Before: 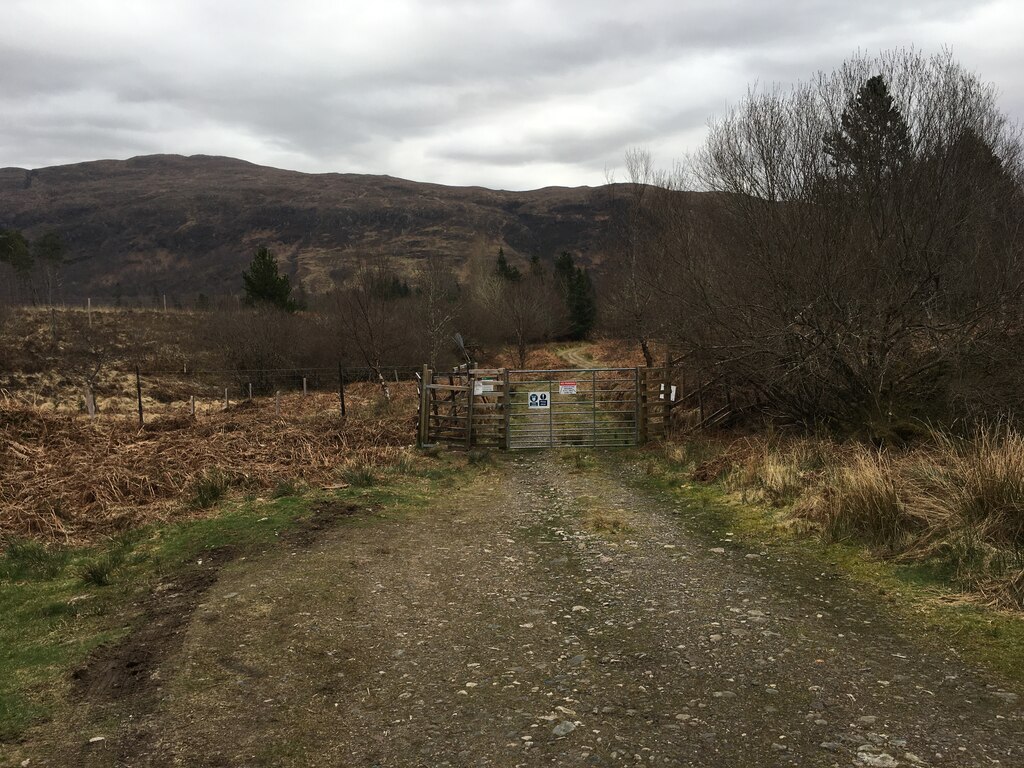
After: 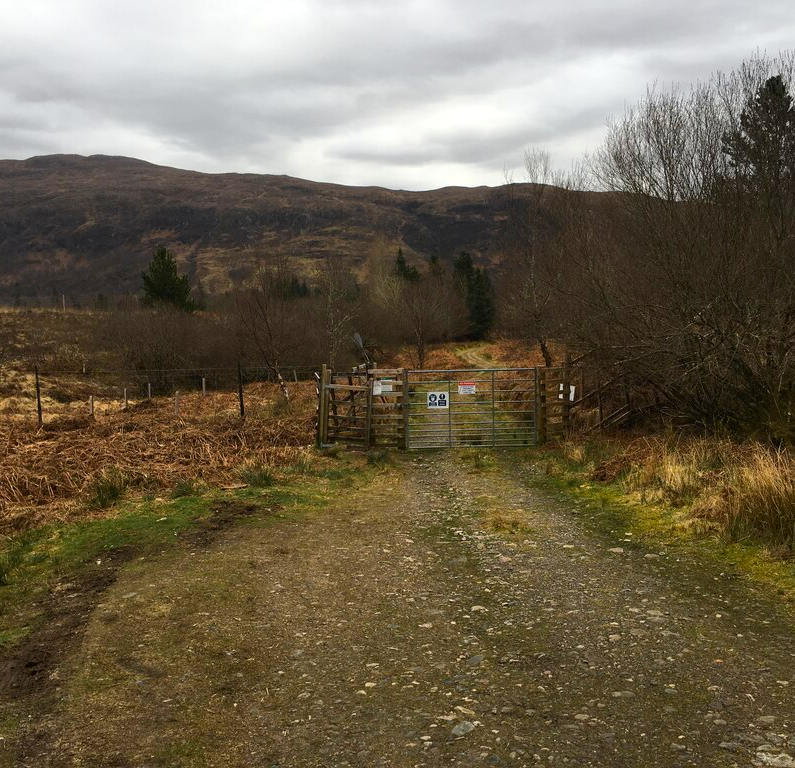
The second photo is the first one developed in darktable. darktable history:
color zones: curves: ch0 [(0, 0.511) (0.143, 0.531) (0.286, 0.56) (0.429, 0.5) (0.571, 0.5) (0.714, 0.5) (0.857, 0.5) (1, 0.5)]; ch1 [(0, 0.525) (0.143, 0.705) (0.286, 0.715) (0.429, 0.35) (0.571, 0.35) (0.714, 0.35) (0.857, 0.4) (1, 0.4)]; ch2 [(0, 0.572) (0.143, 0.512) (0.286, 0.473) (0.429, 0.45) (0.571, 0.5) (0.714, 0.5) (0.857, 0.518) (1, 0.518)]
crop: left 9.883%, right 12.466%
